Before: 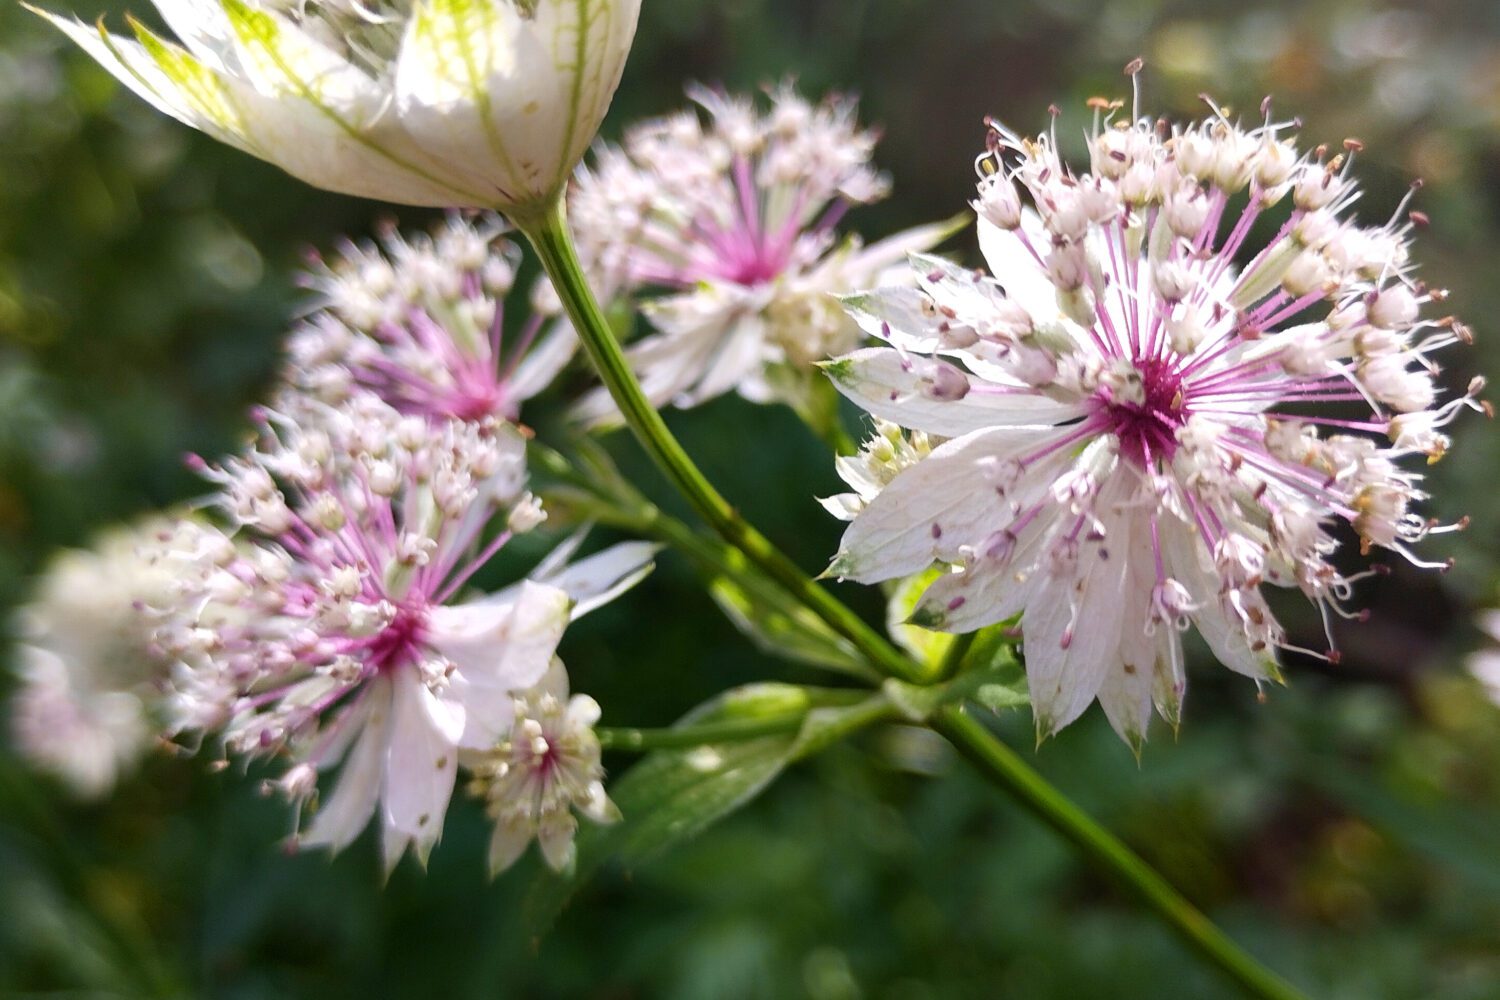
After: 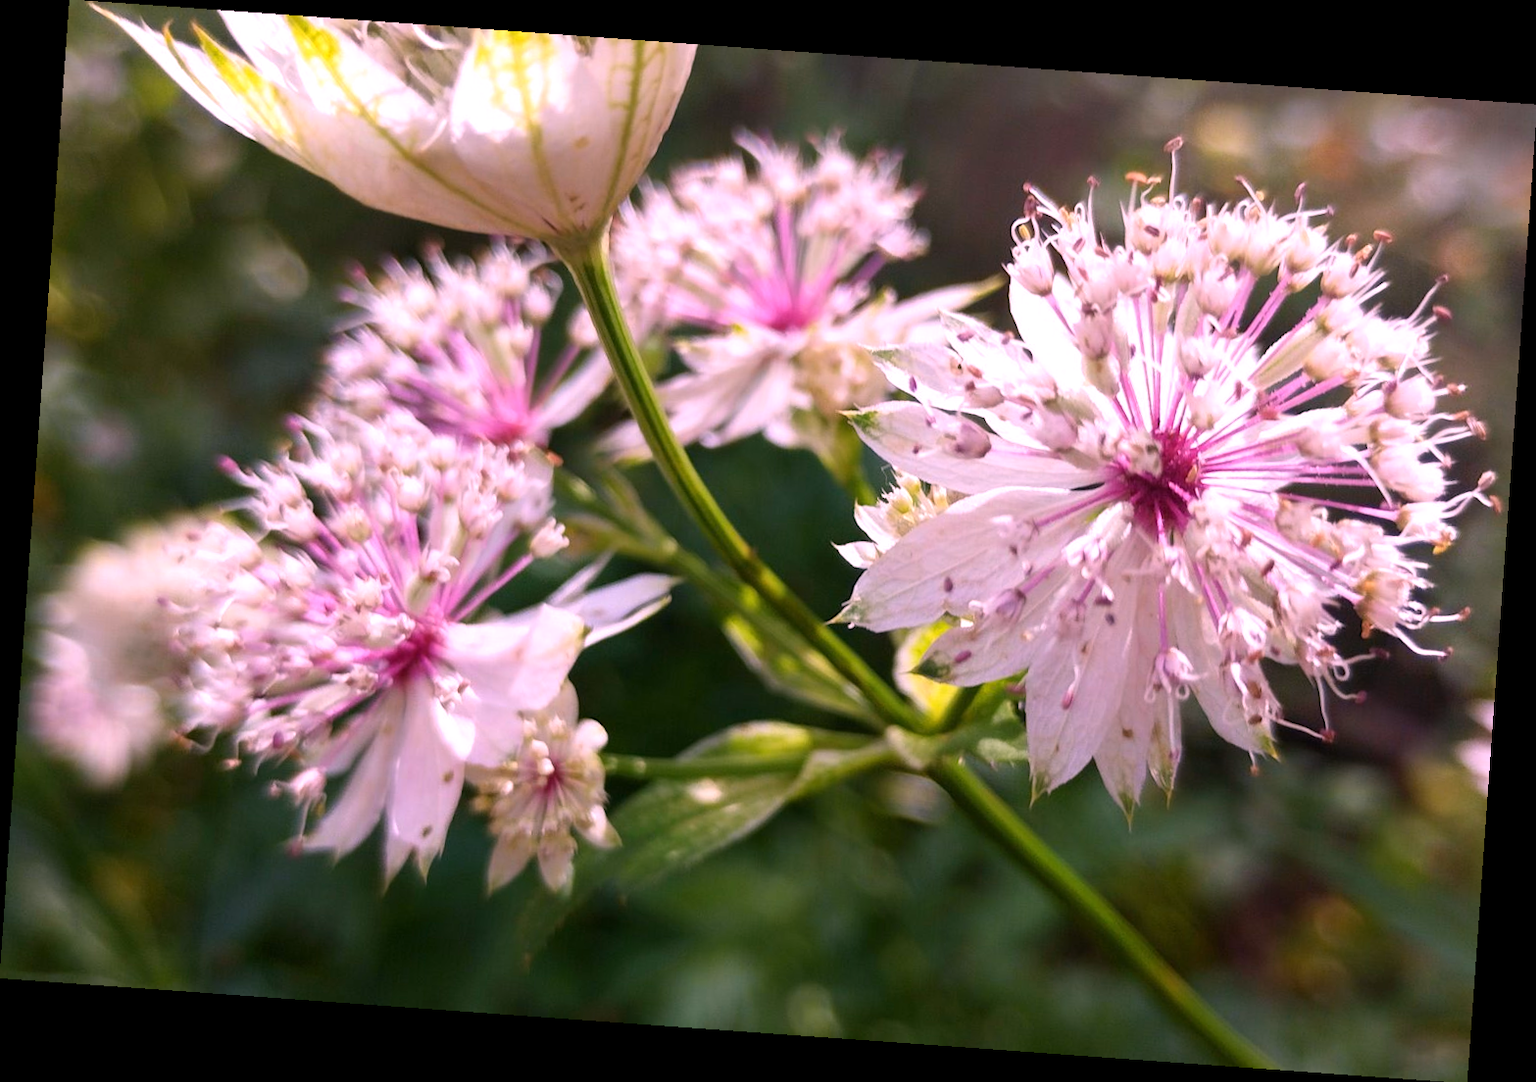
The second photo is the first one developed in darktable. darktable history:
white balance: red 1.188, blue 1.11
rotate and perspective: rotation 4.1°, automatic cropping off
